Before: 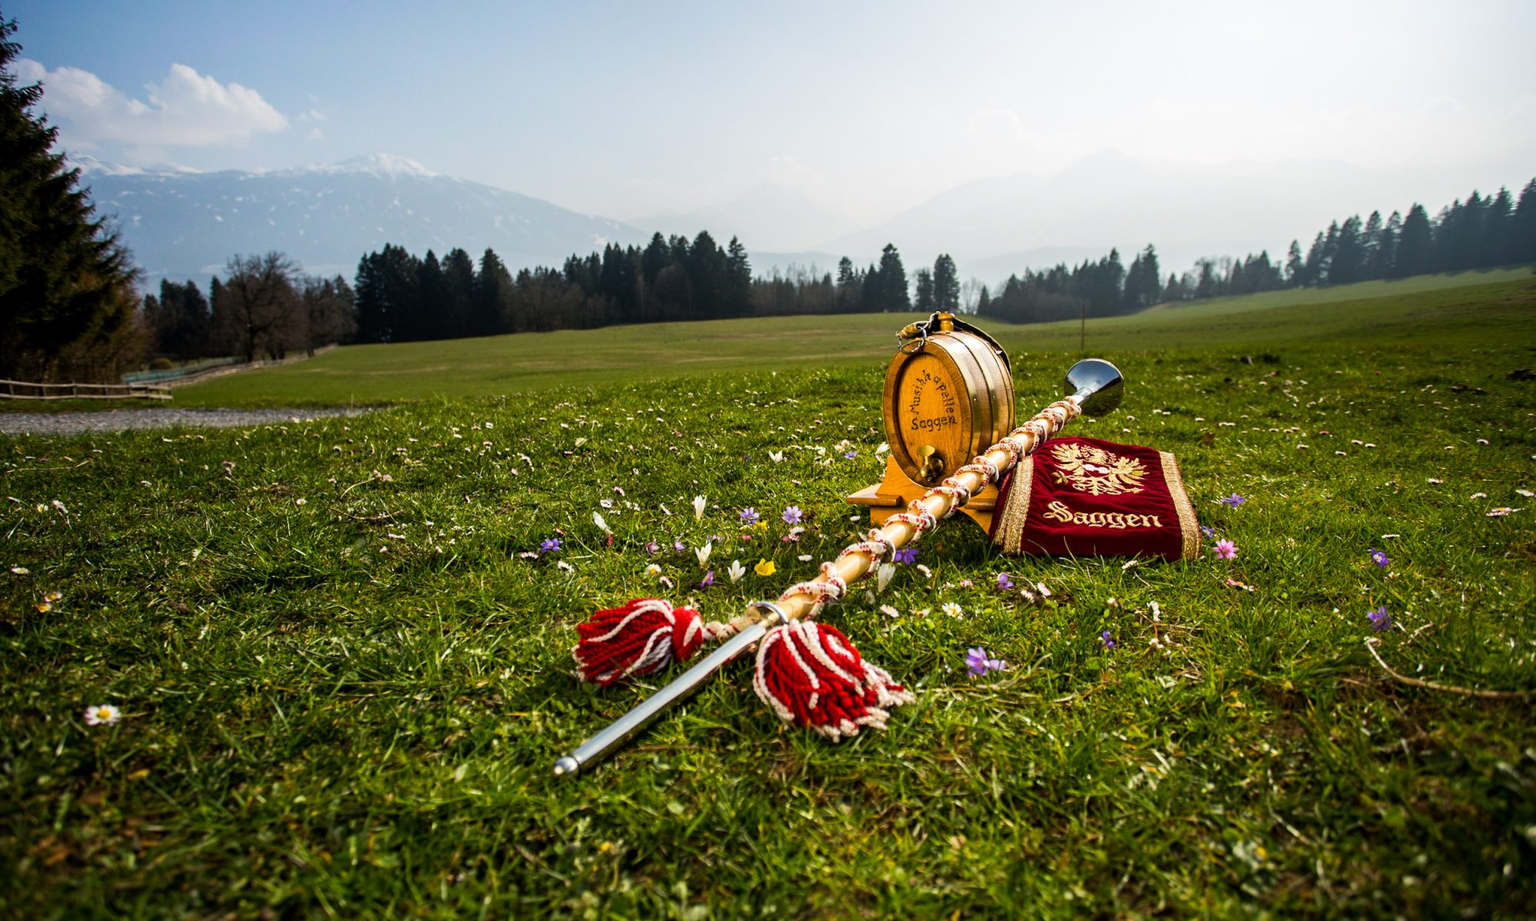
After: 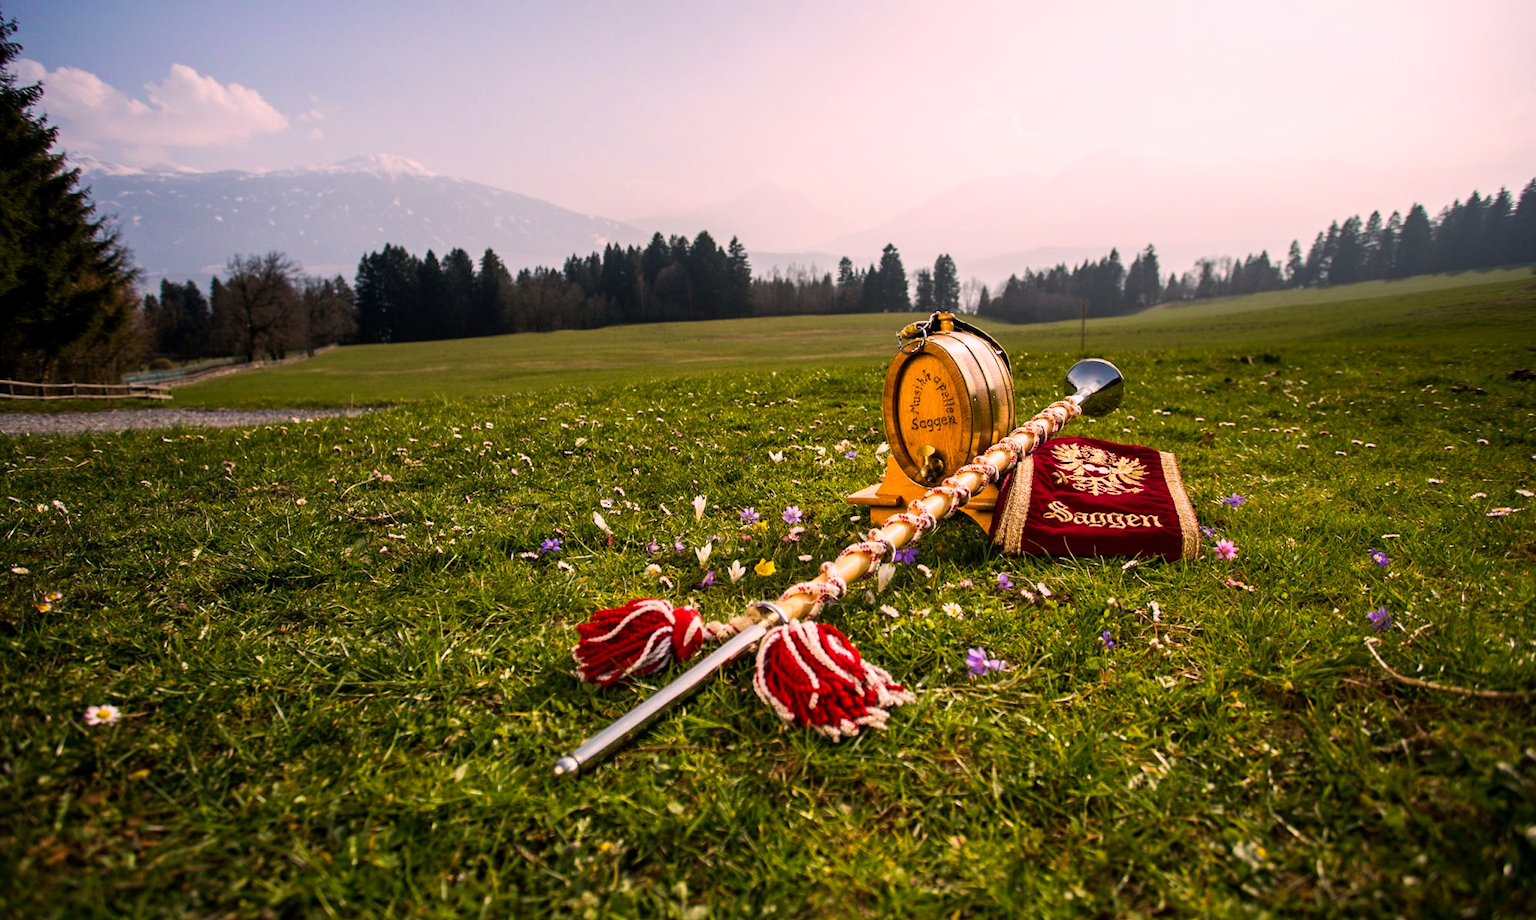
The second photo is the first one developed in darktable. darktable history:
color correction: highlights a* 14.49, highlights b* 4.87
